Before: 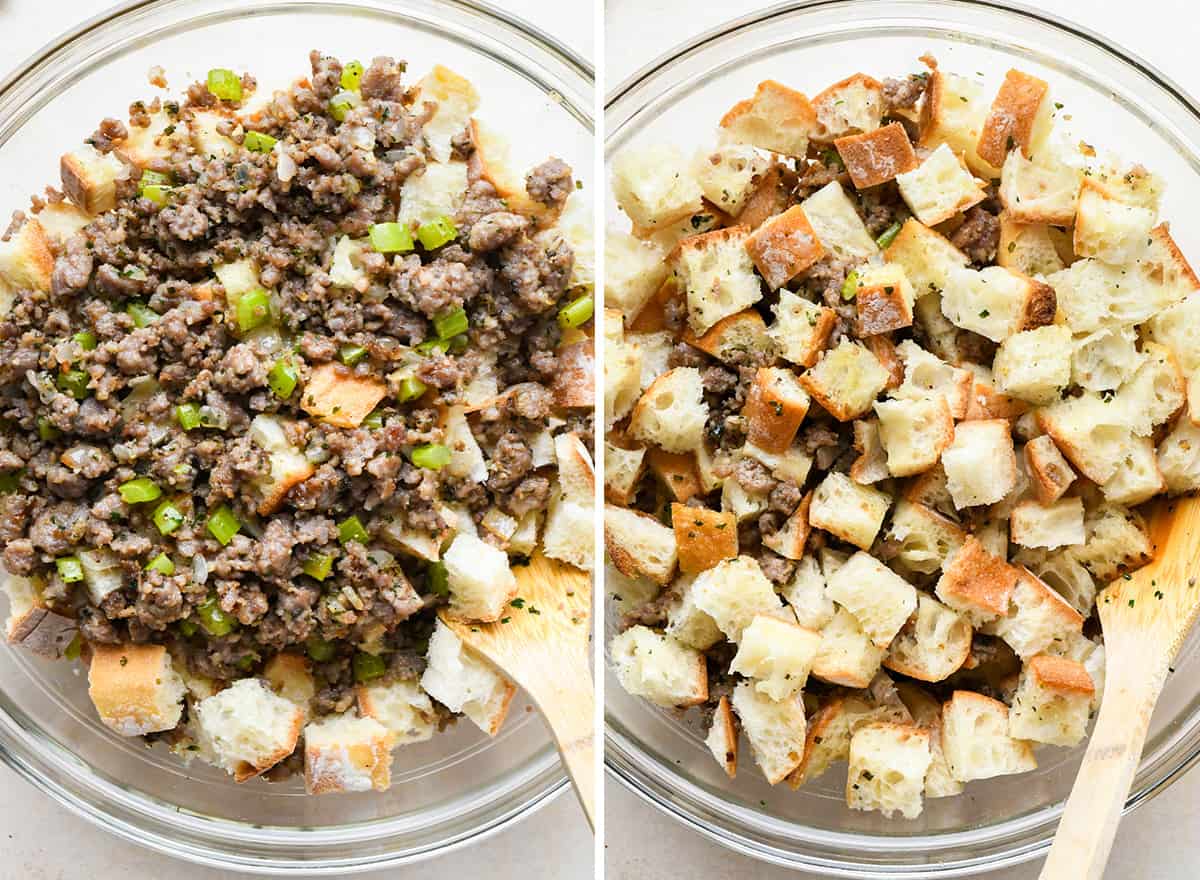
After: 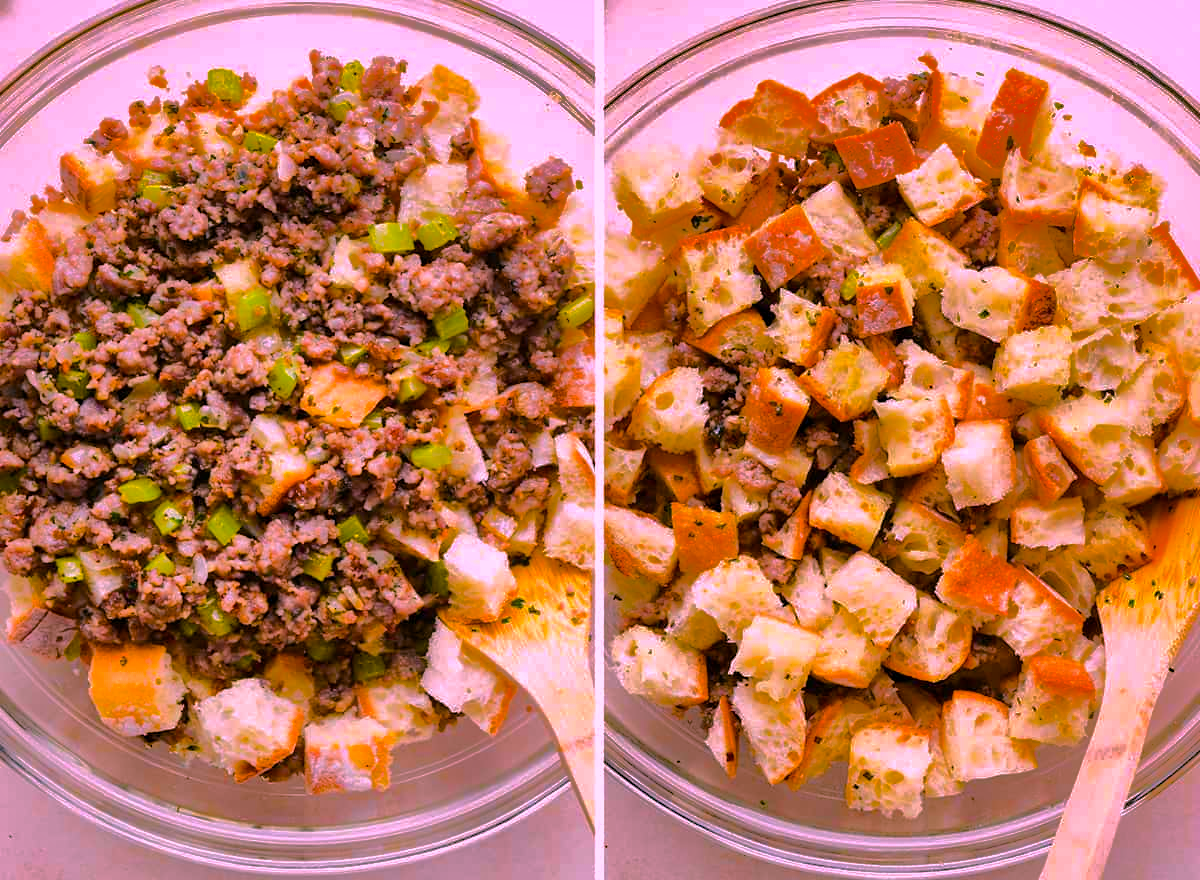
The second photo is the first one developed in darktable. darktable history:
white balance: red 1.188, blue 1.11
haze removal: compatibility mode true, adaptive false
shadows and highlights: shadows -19.91, highlights -73.15
exposure: exposure -0.157 EV, compensate highlight preservation false
color balance rgb: linear chroma grading › global chroma 10%, perceptual saturation grading › global saturation 30%, global vibrance 10%
